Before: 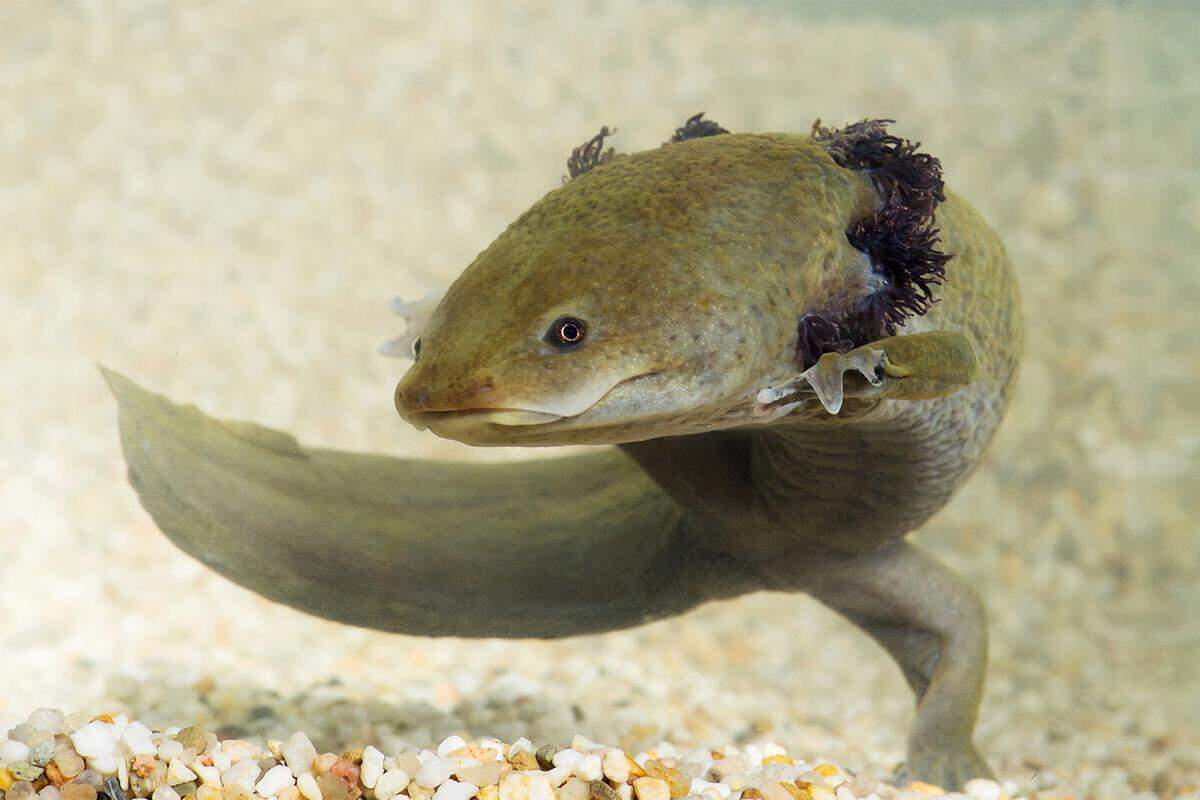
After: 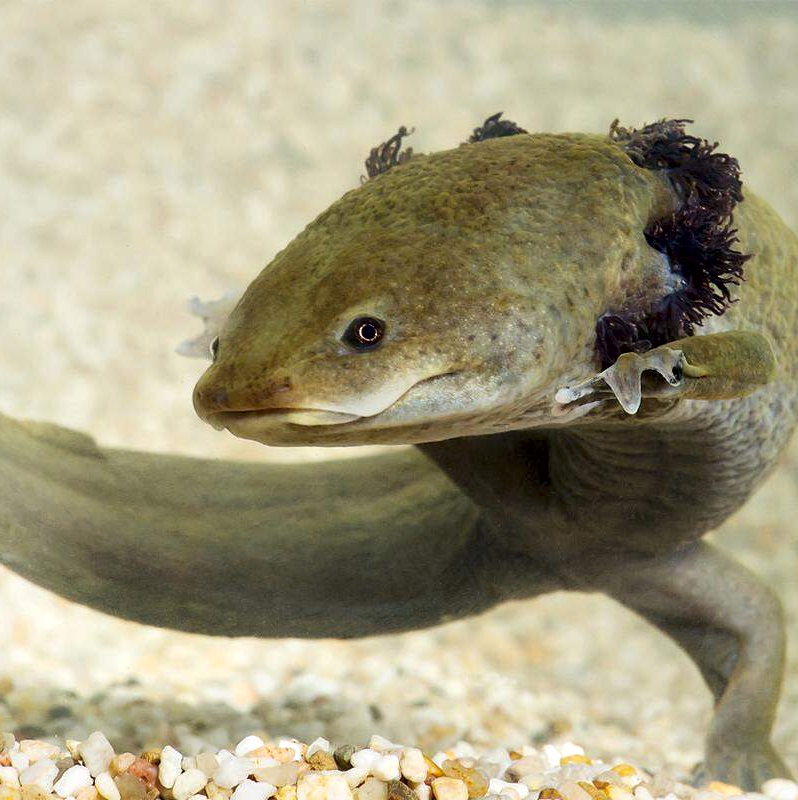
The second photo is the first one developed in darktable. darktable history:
local contrast: mode bilateral grid, contrast 25, coarseness 60, detail 151%, midtone range 0.2
crop: left 16.899%, right 16.556%
